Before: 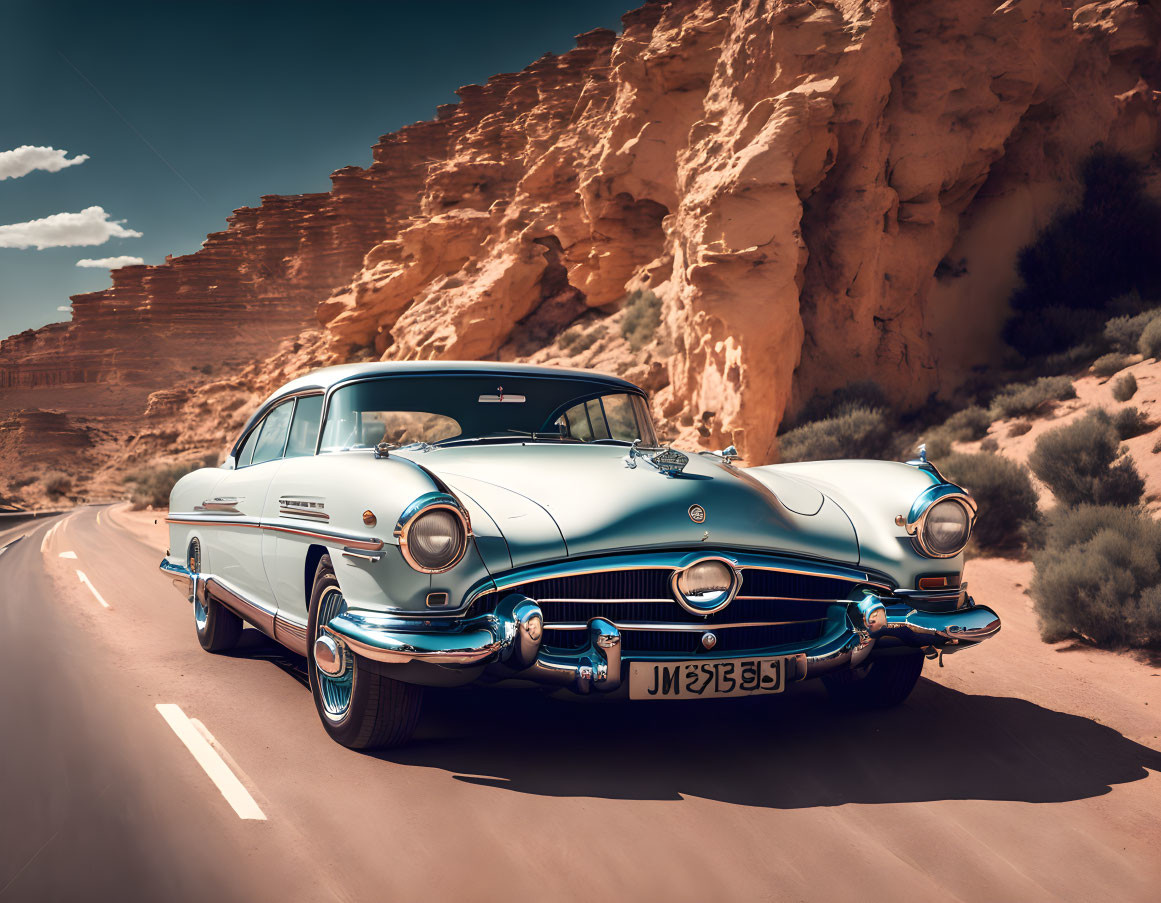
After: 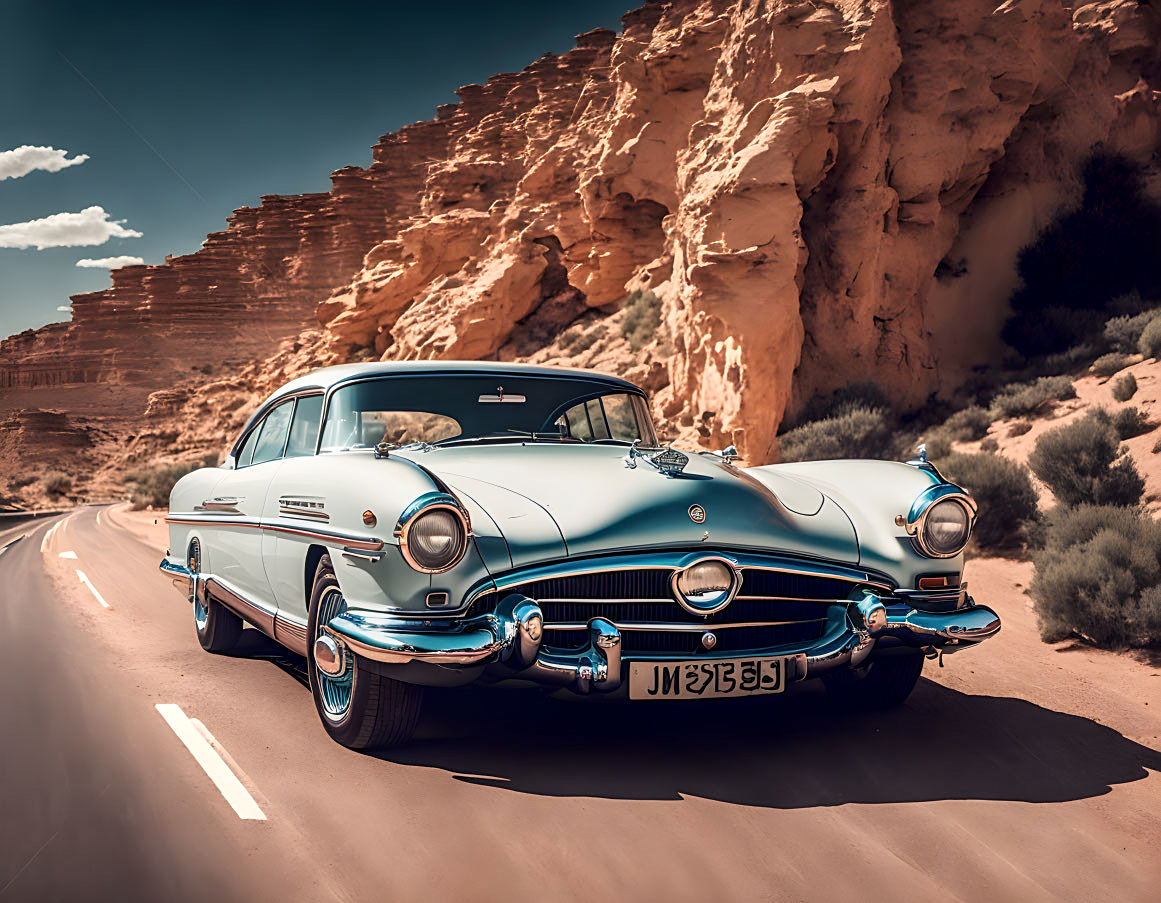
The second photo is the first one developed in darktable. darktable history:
filmic rgb: black relative exposure -16 EV, white relative exposure 2.94 EV, hardness 10
local contrast: detail 130%
sharpen: on, module defaults
